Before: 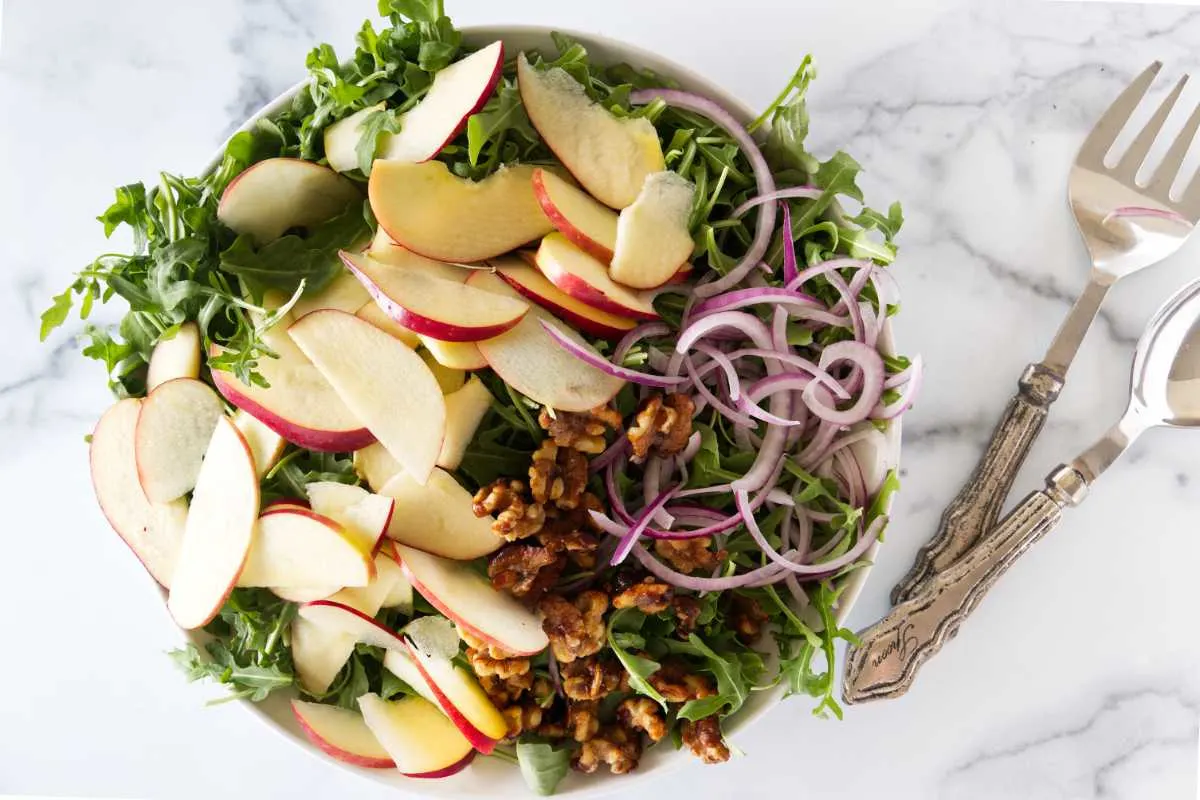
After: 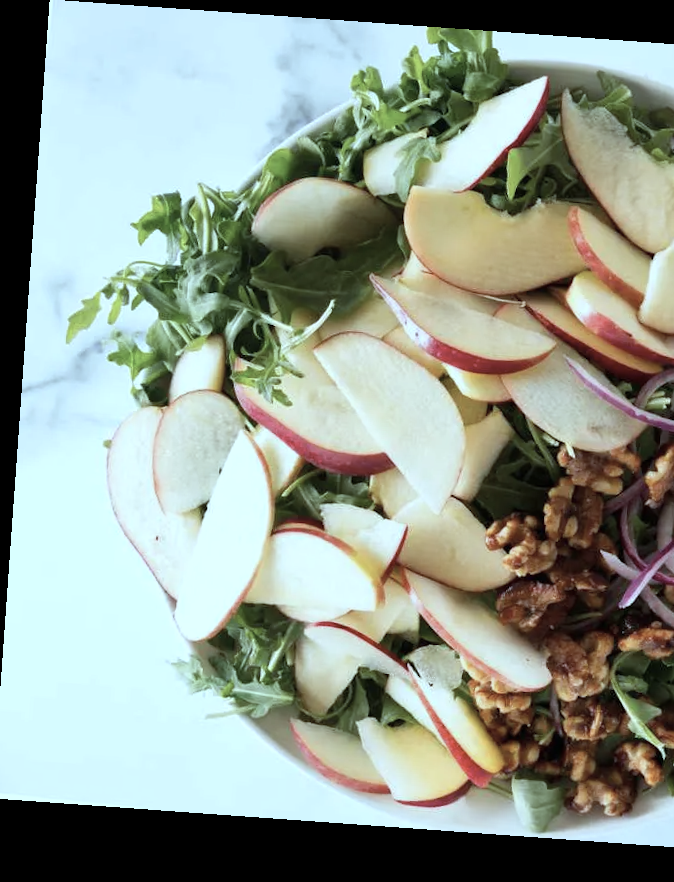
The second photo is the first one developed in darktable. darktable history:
crop: left 0.587%, right 45.588%, bottom 0.086%
rotate and perspective: rotation 4.1°, automatic cropping off
color correction: highlights a* -12.64, highlights b* -18.1, saturation 0.7
